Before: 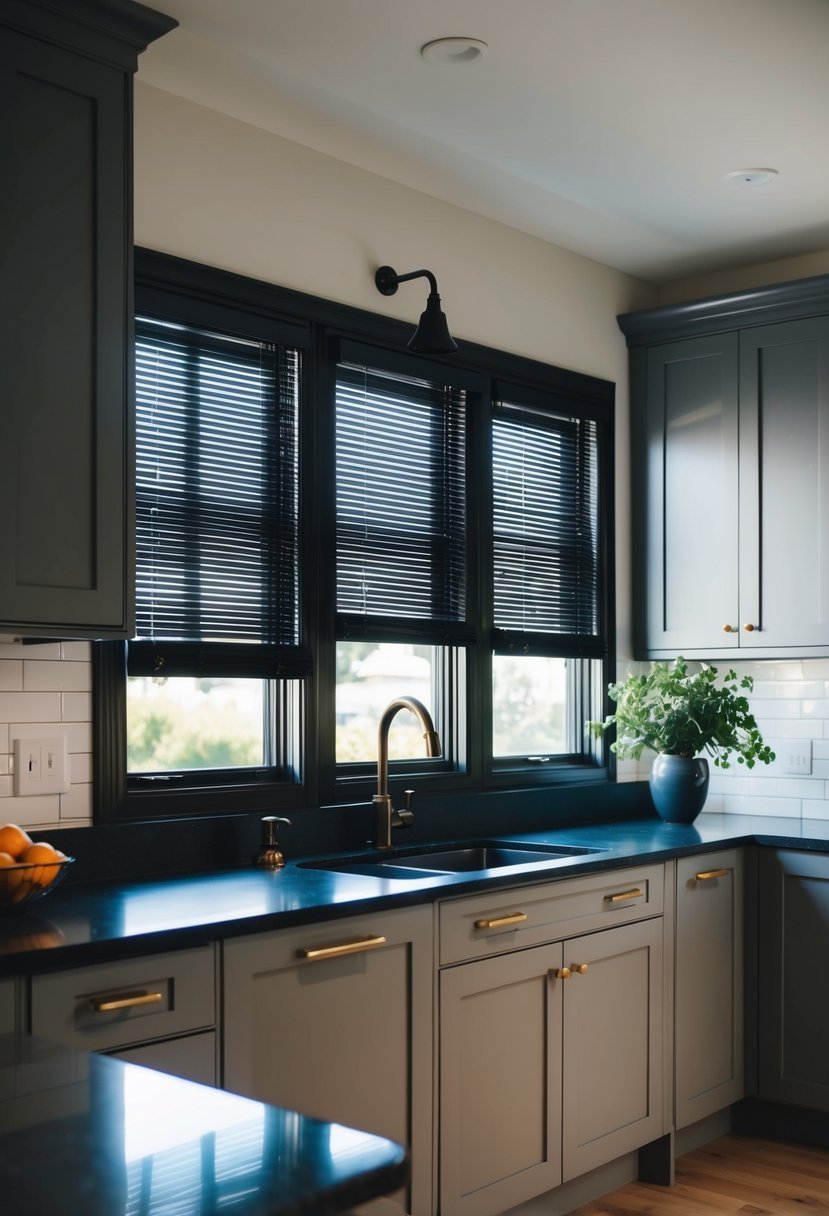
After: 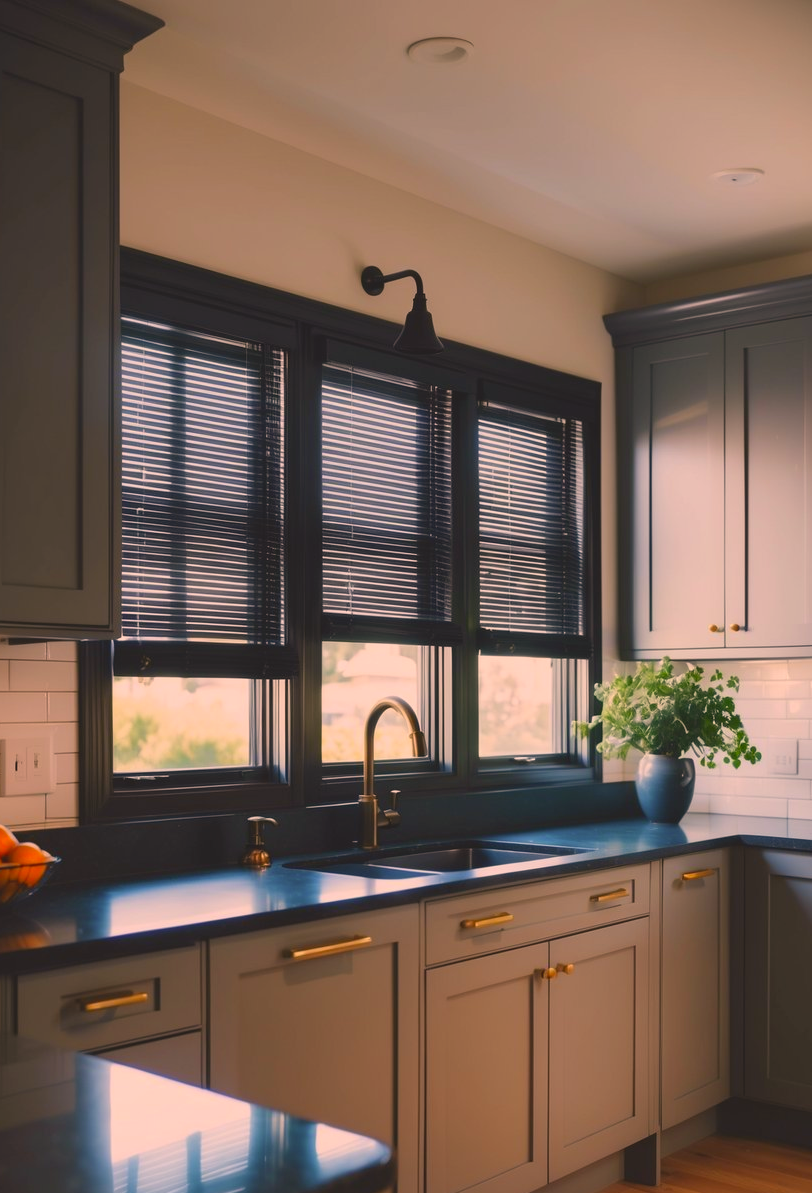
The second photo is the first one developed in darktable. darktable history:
crop: left 1.712%, right 0.286%, bottom 1.888%
contrast brightness saturation: contrast -0.195, saturation 0.189
color correction: highlights a* 21.29, highlights b* 19.64
